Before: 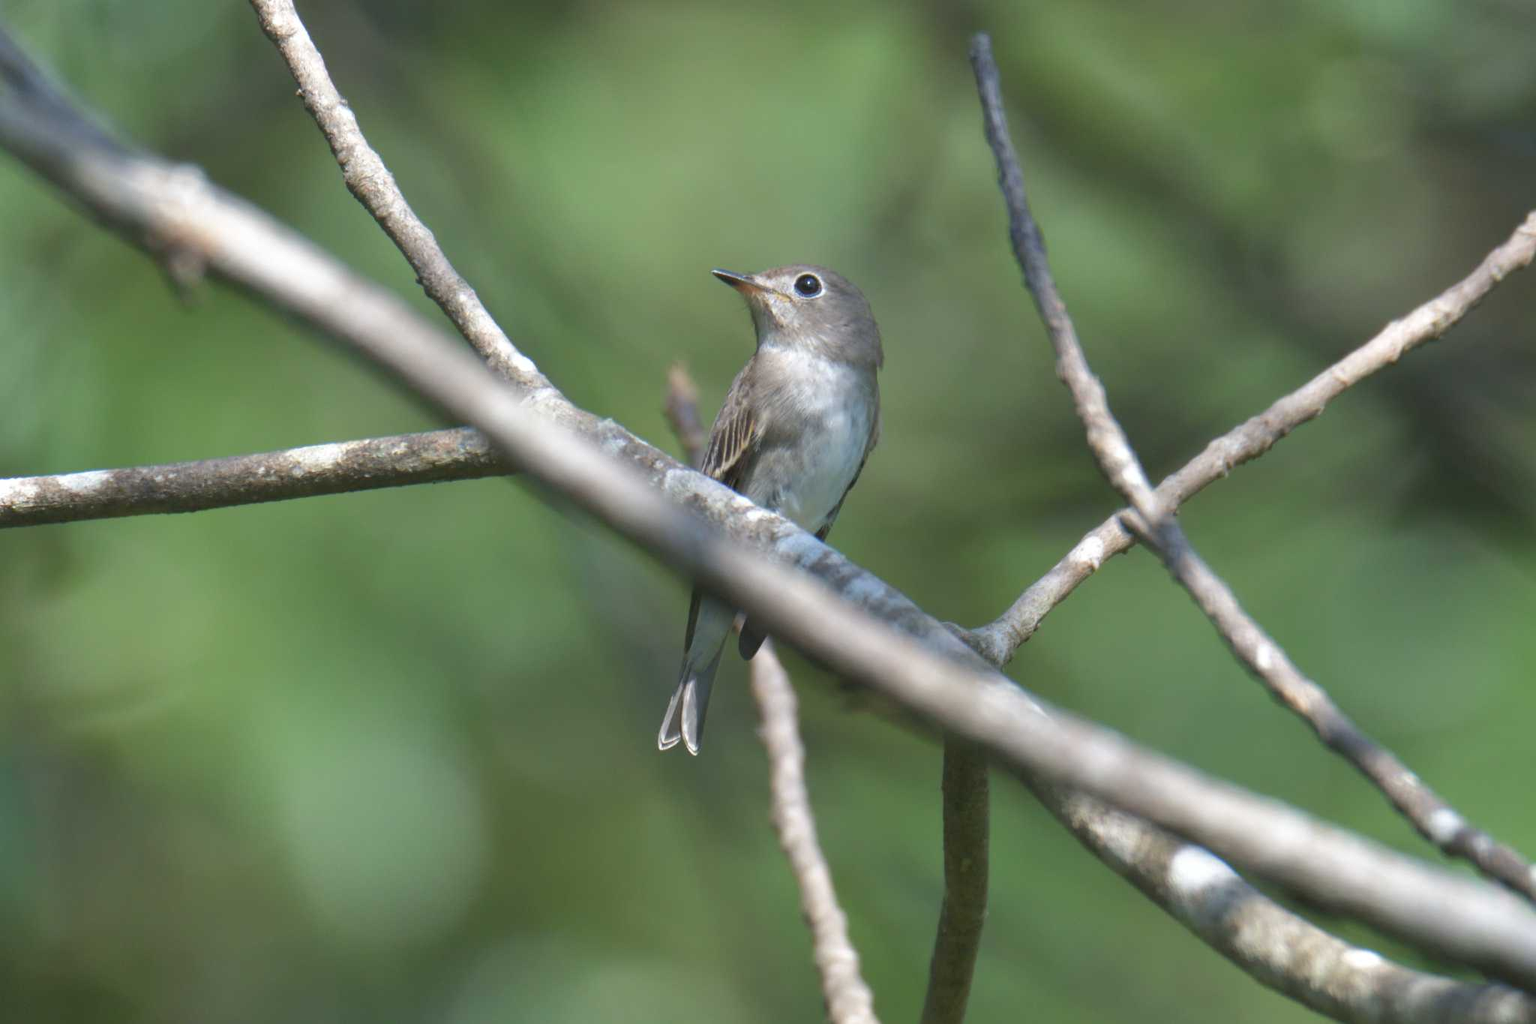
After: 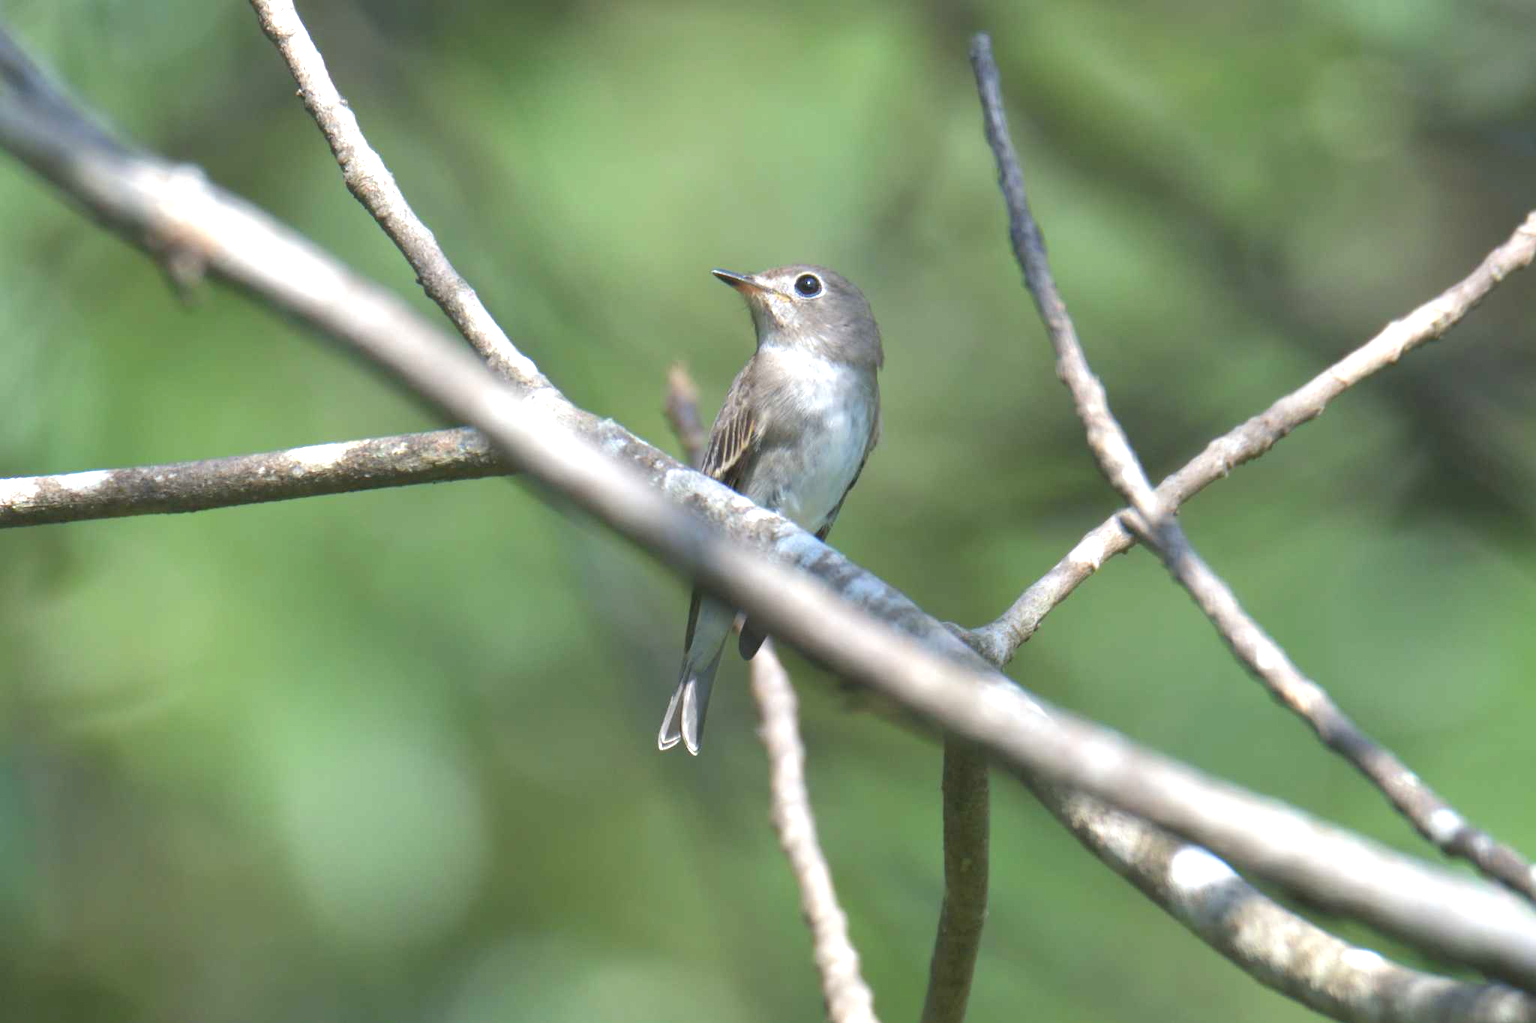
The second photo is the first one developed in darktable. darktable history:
exposure: exposure 0.6 EV, compensate highlight preservation false
